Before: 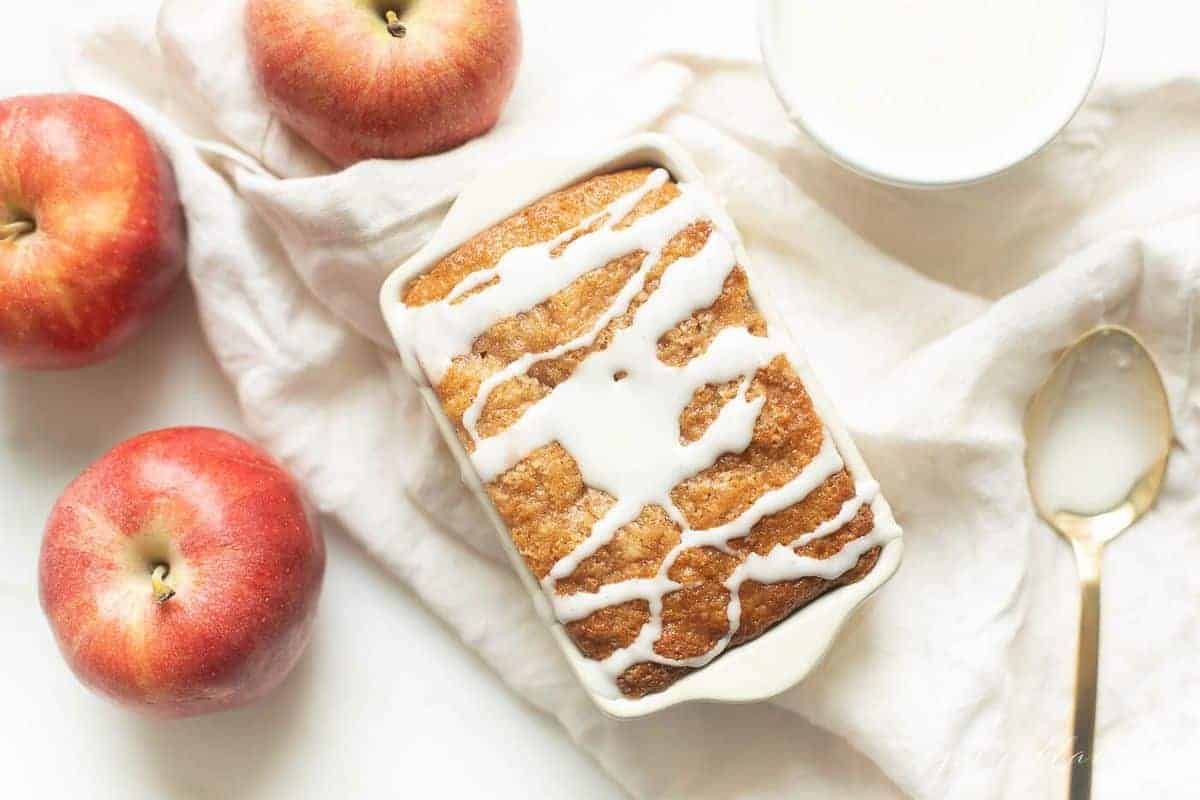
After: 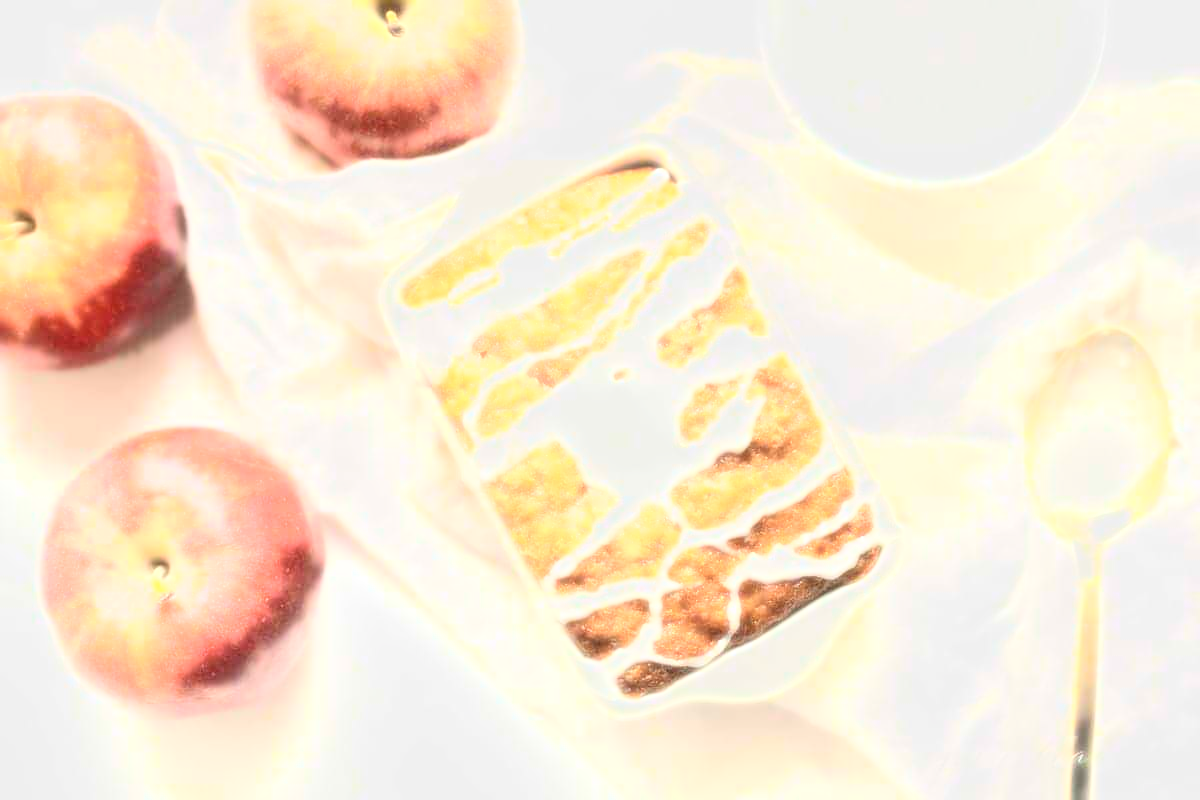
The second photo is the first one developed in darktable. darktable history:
exposure: black level correction -0.002, exposure 0.708 EV, compensate exposure bias true, compensate highlight preservation false
bloom: size 0%, threshold 54.82%, strength 8.31%
